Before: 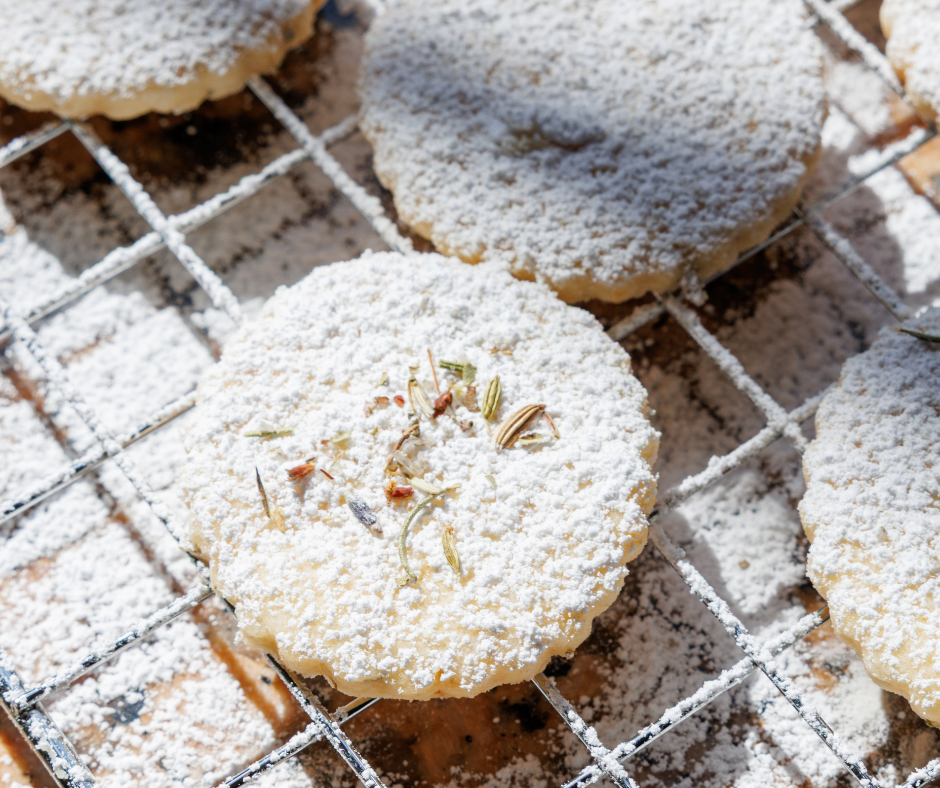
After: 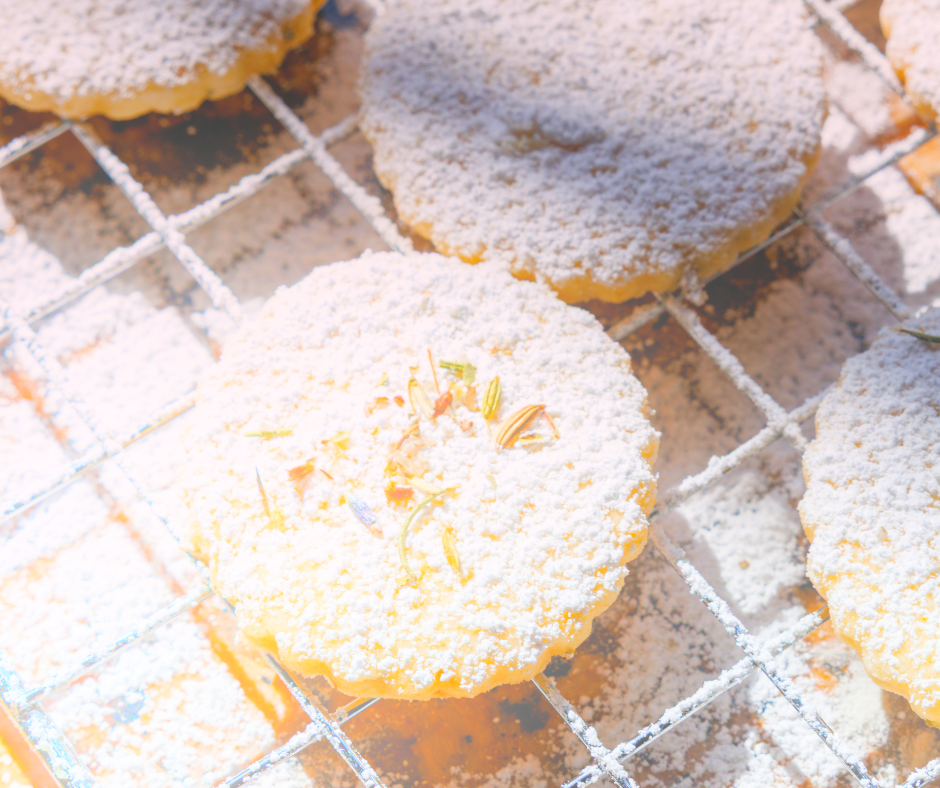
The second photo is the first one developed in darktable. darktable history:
graduated density: density 0.38 EV, hardness 21%, rotation -6.11°, saturation 32%
bloom: size 38%, threshold 95%, strength 30%
color balance rgb: perceptual saturation grading › global saturation 40%, global vibrance 15%
